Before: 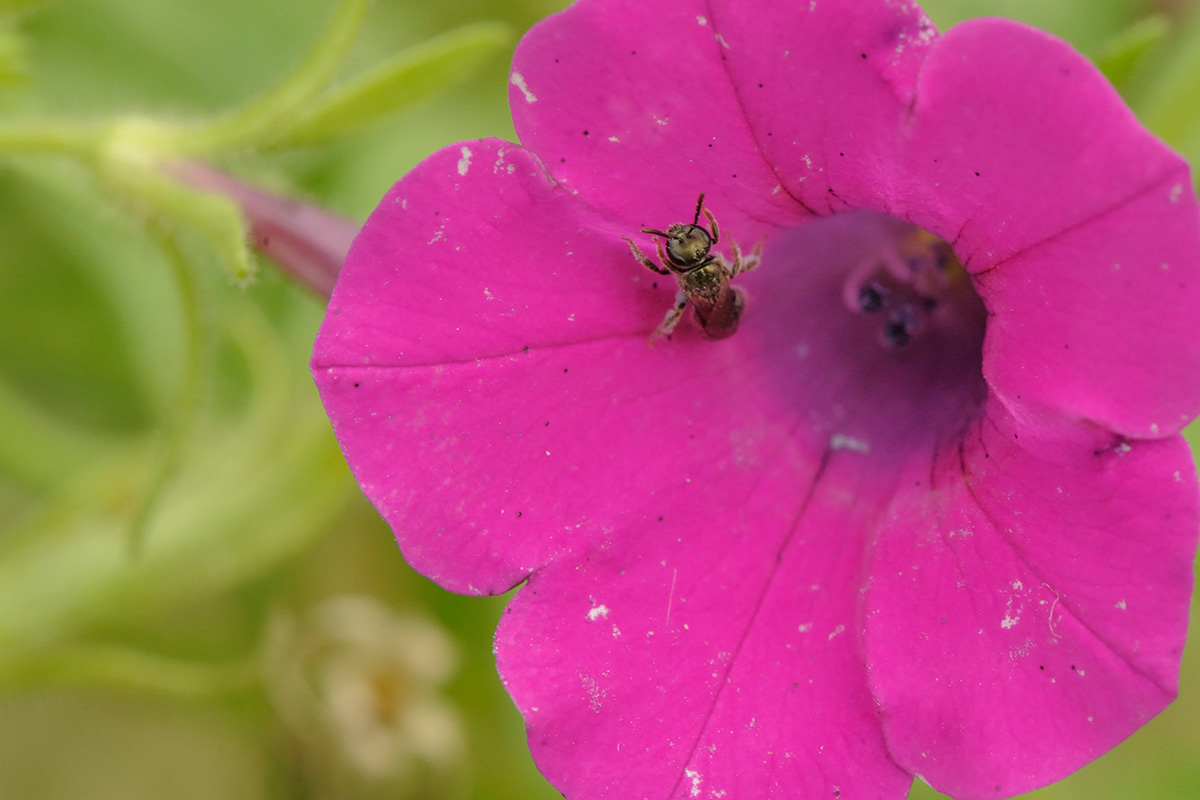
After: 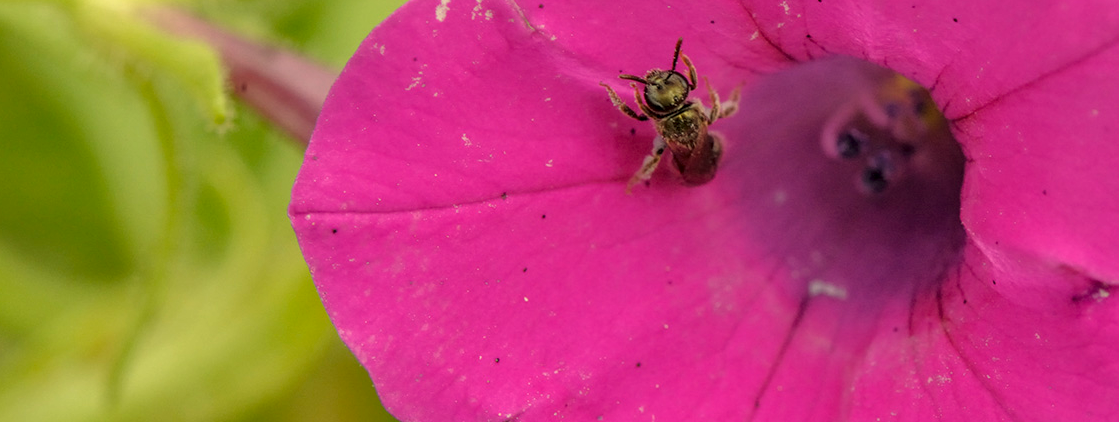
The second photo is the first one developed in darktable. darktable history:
local contrast: on, module defaults
crop: left 1.843%, top 19.275%, right 4.907%, bottom 27.96%
color correction: highlights a* 1.43, highlights b* 17.84
